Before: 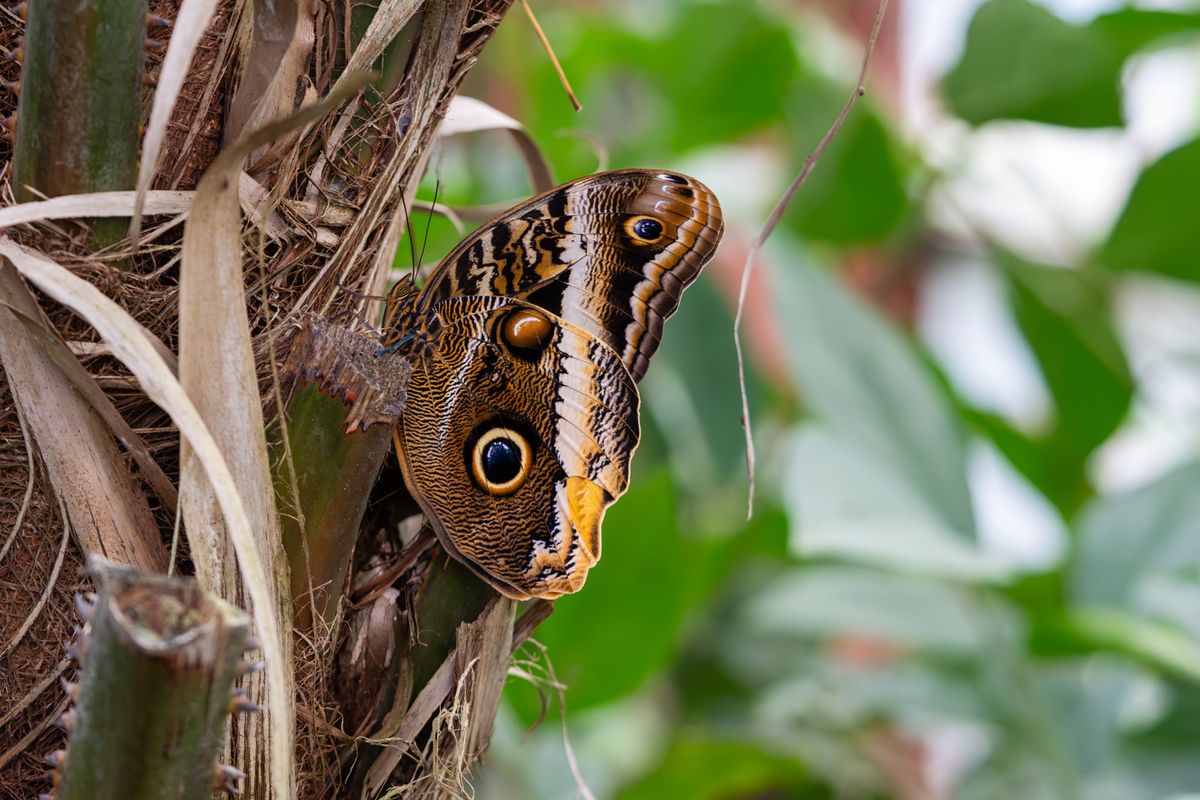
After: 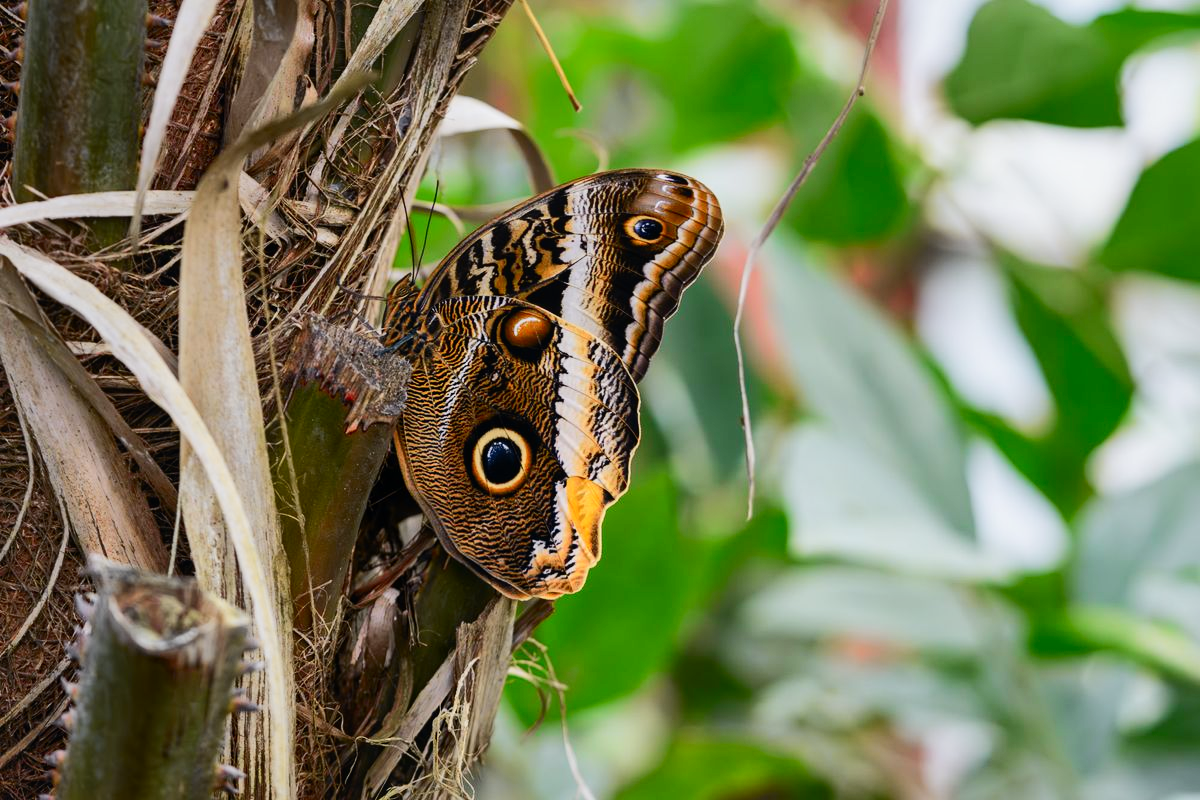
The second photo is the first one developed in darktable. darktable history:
local contrast: mode bilateral grid, contrast 20, coarseness 50, detail 120%, midtone range 0.2
tone curve: curves: ch0 [(0, 0.02) (0.063, 0.058) (0.262, 0.243) (0.447, 0.468) (0.544, 0.596) (0.805, 0.823) (1, 0.952)]; ch1 [(0, 0) (0.339, 0.31) (0.417, 0.401) (0.452, 0.455) (0.482, 0.483) (0.502, 0.499) (0.517, 0.506) (0.55, 0.542) (0.588, 0.604) (0.729, 0.782) (1, 1)]; ch2 [(0, 0) (0.346, 0.34) (0.431, 0.45) (0.485, 0.487) (0.5, 0.496) (0.527, 0.526) (0.56, 0.574) (0.613, 0.642) (0.679, 0.703) (1, 1)], color space Lab, independent channels, preserve colors none
